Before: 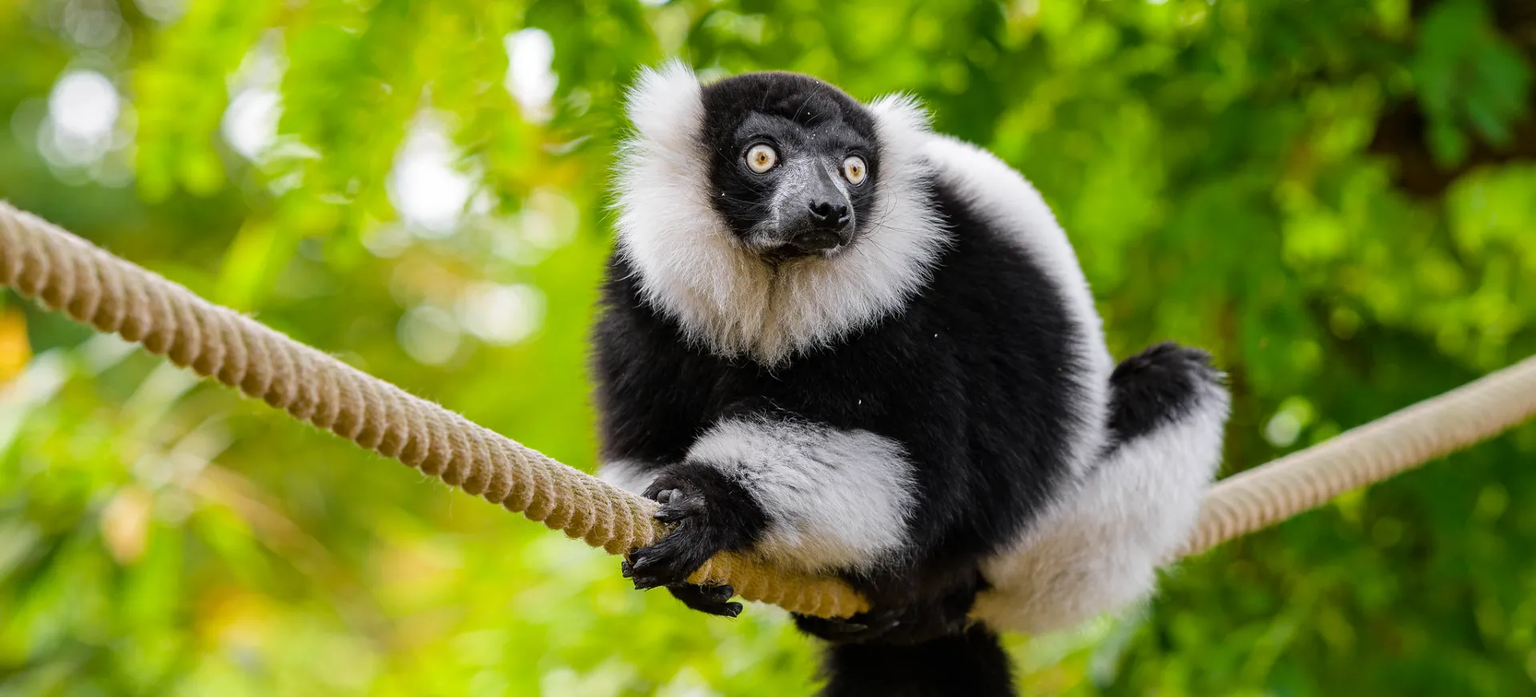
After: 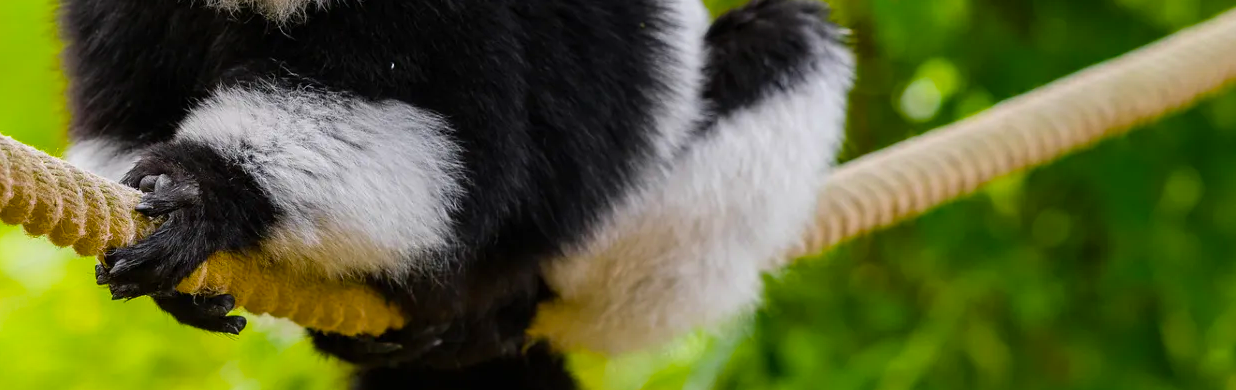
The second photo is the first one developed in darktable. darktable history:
color balance rgb: perceptual saturation grading › global saturation 20%, global vibrance 20%
crop and rotate: left 35.509%, top 50.238%, bottom 4.934%
